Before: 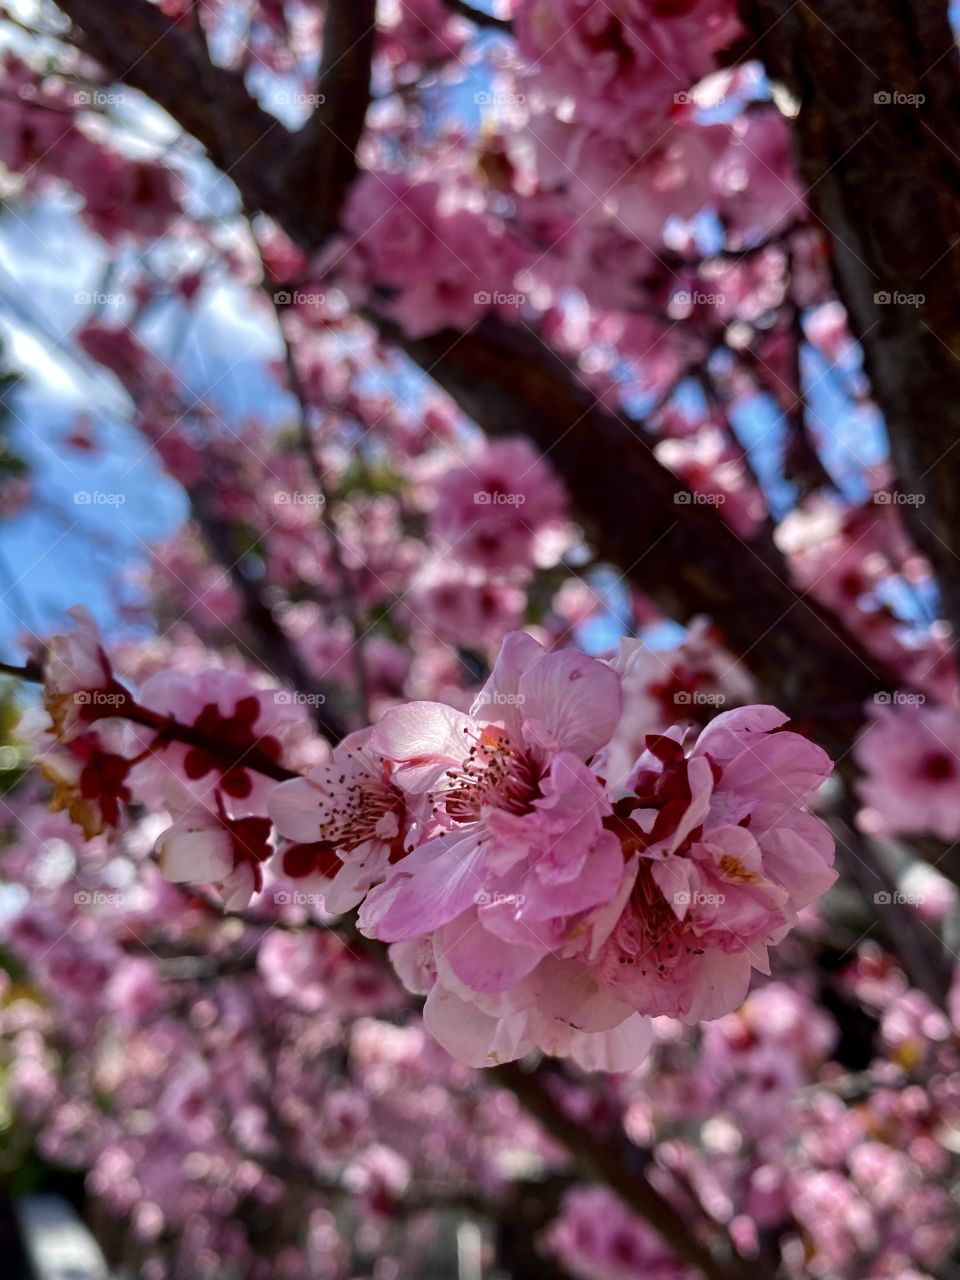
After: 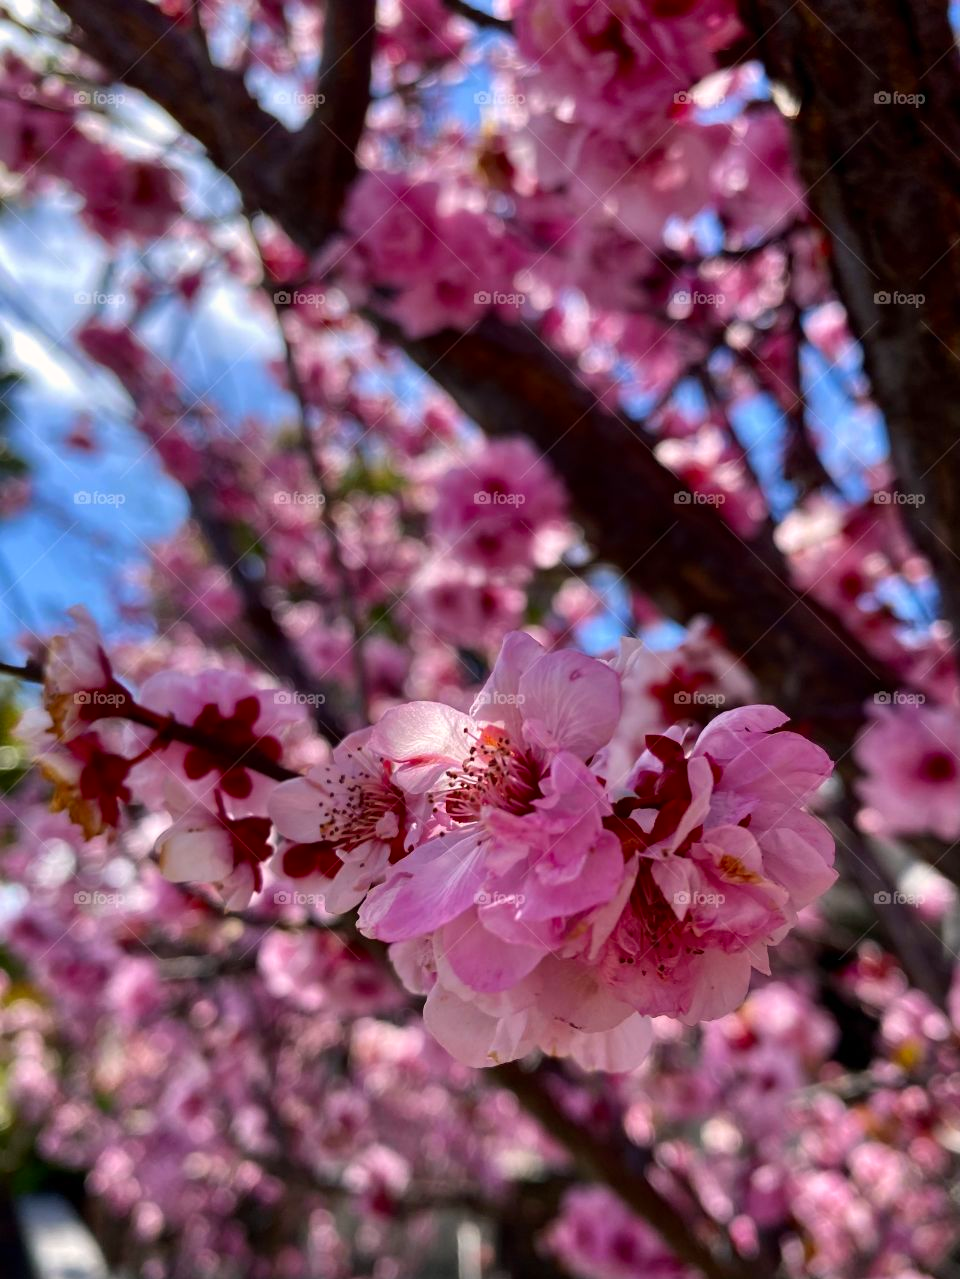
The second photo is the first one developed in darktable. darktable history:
crop: bottom 0.073%
color correction: highlights a* 3.18, highlights b* 2.18, saturation 1.22
